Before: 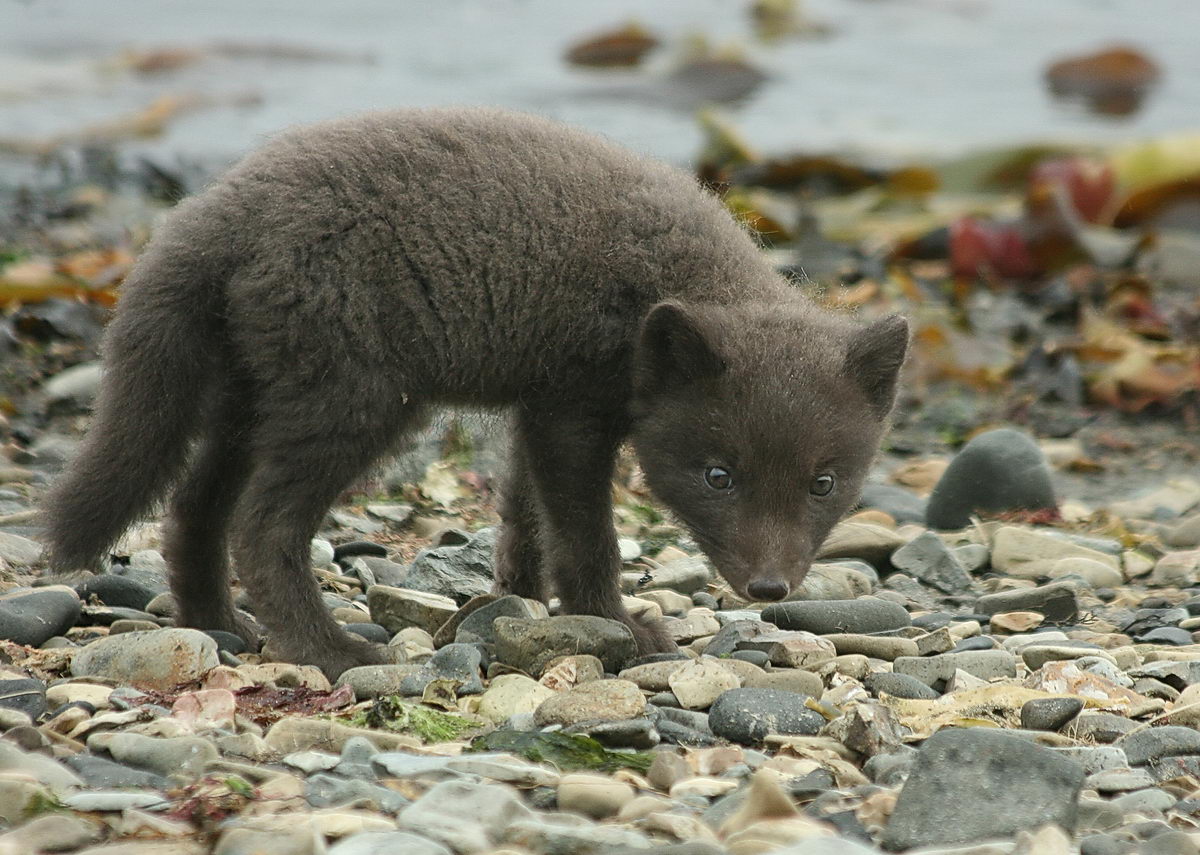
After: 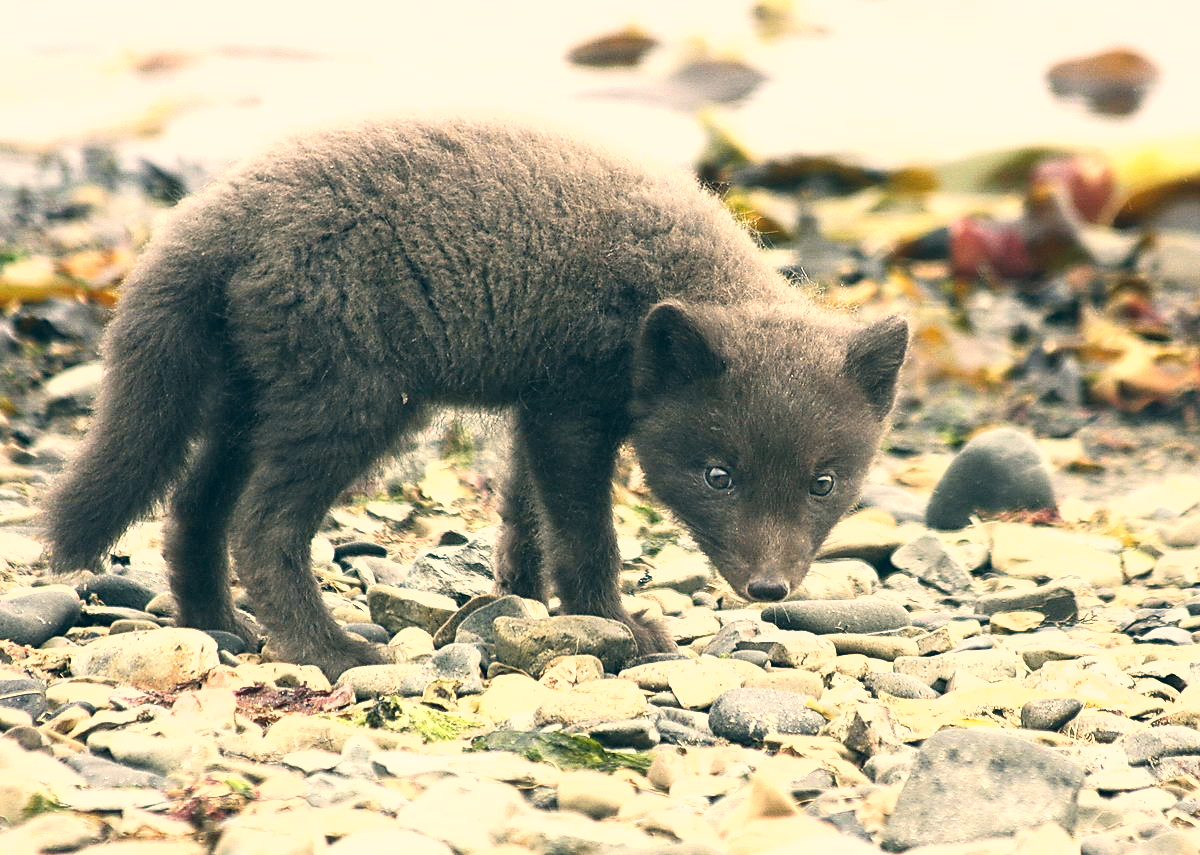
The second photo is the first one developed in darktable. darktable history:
shadows and highlights: shadows -0.762, highlights 40.52
exposure: black level correction 0, exposure 0.9 EV, compensate exposure bias true, compensate highlight preservation false
tone equalizer: -8 EV -0.45 EV, -7 EV -0.422 EV, -6 EV -0.36 EV, -5 EV -0.215 EV, -3 EV 0.242 EV, -2 EV 0.332 EV, -1 EV 0.398 EV, +0 EV 0.399 EV, edges refinement/feathering 500, mask exposure compensation -1.57 EV, preserve details no
color correction: highlights a* 10.37, highlights b* 14.71, shadows a* -9.9, shadows b* -15
